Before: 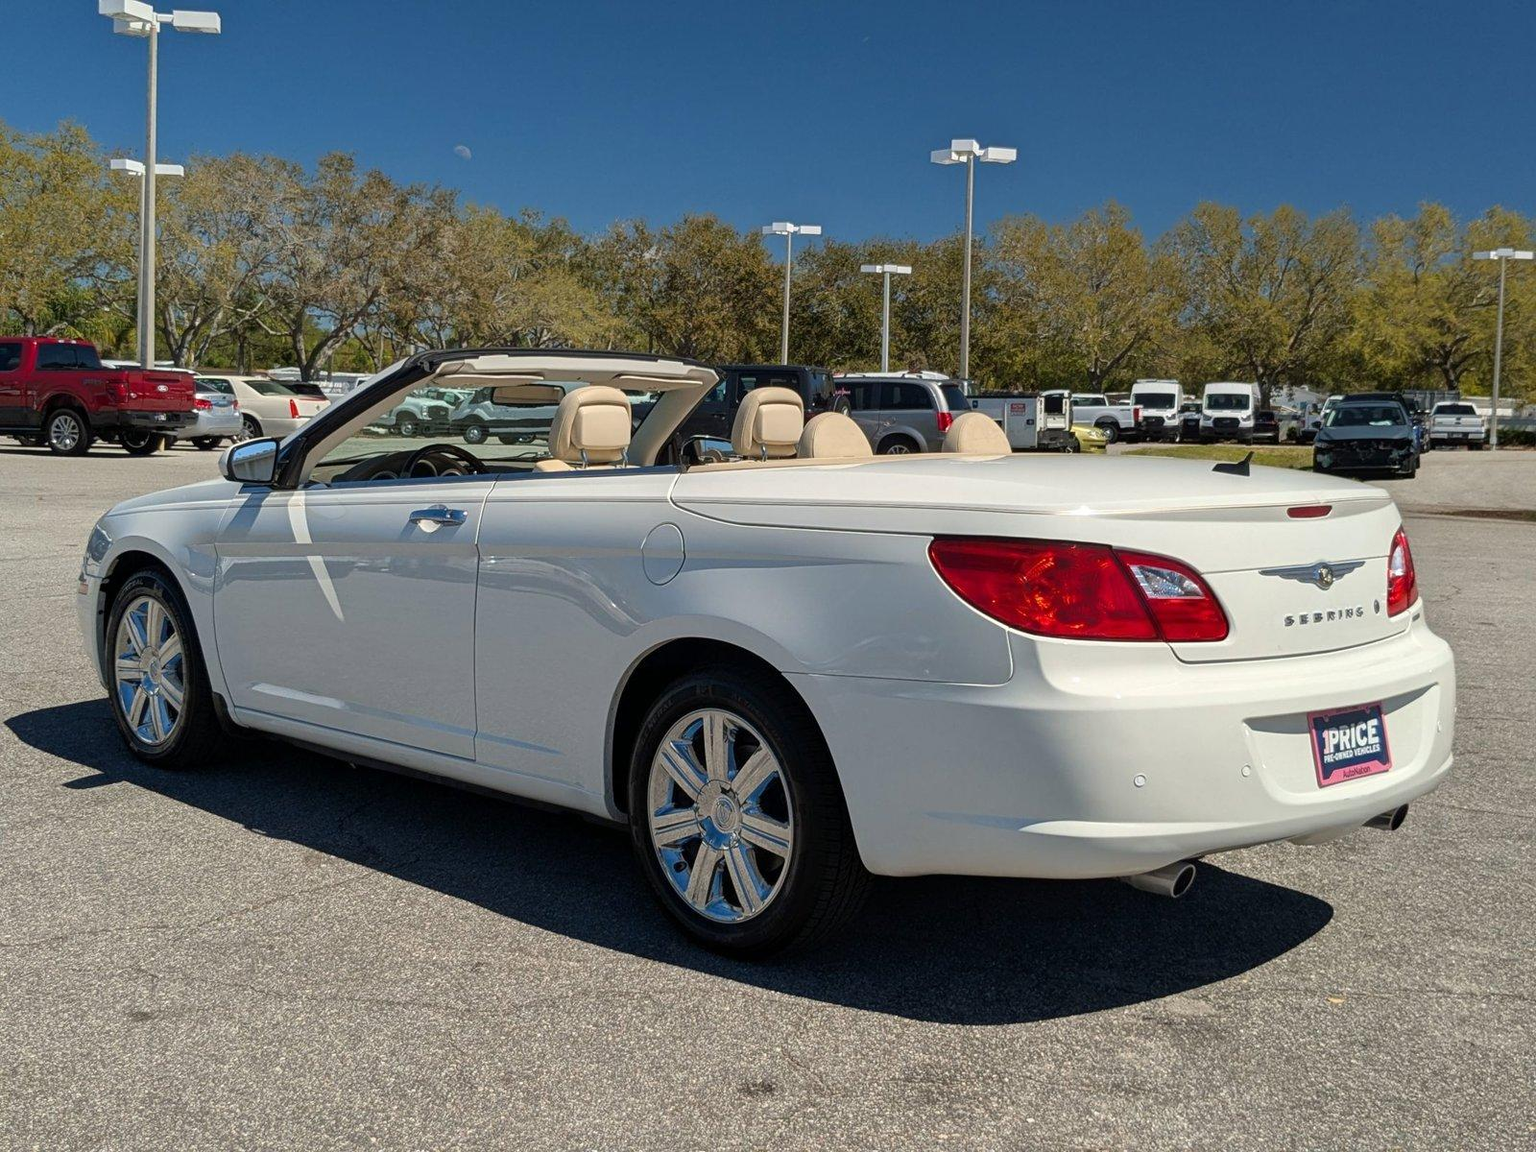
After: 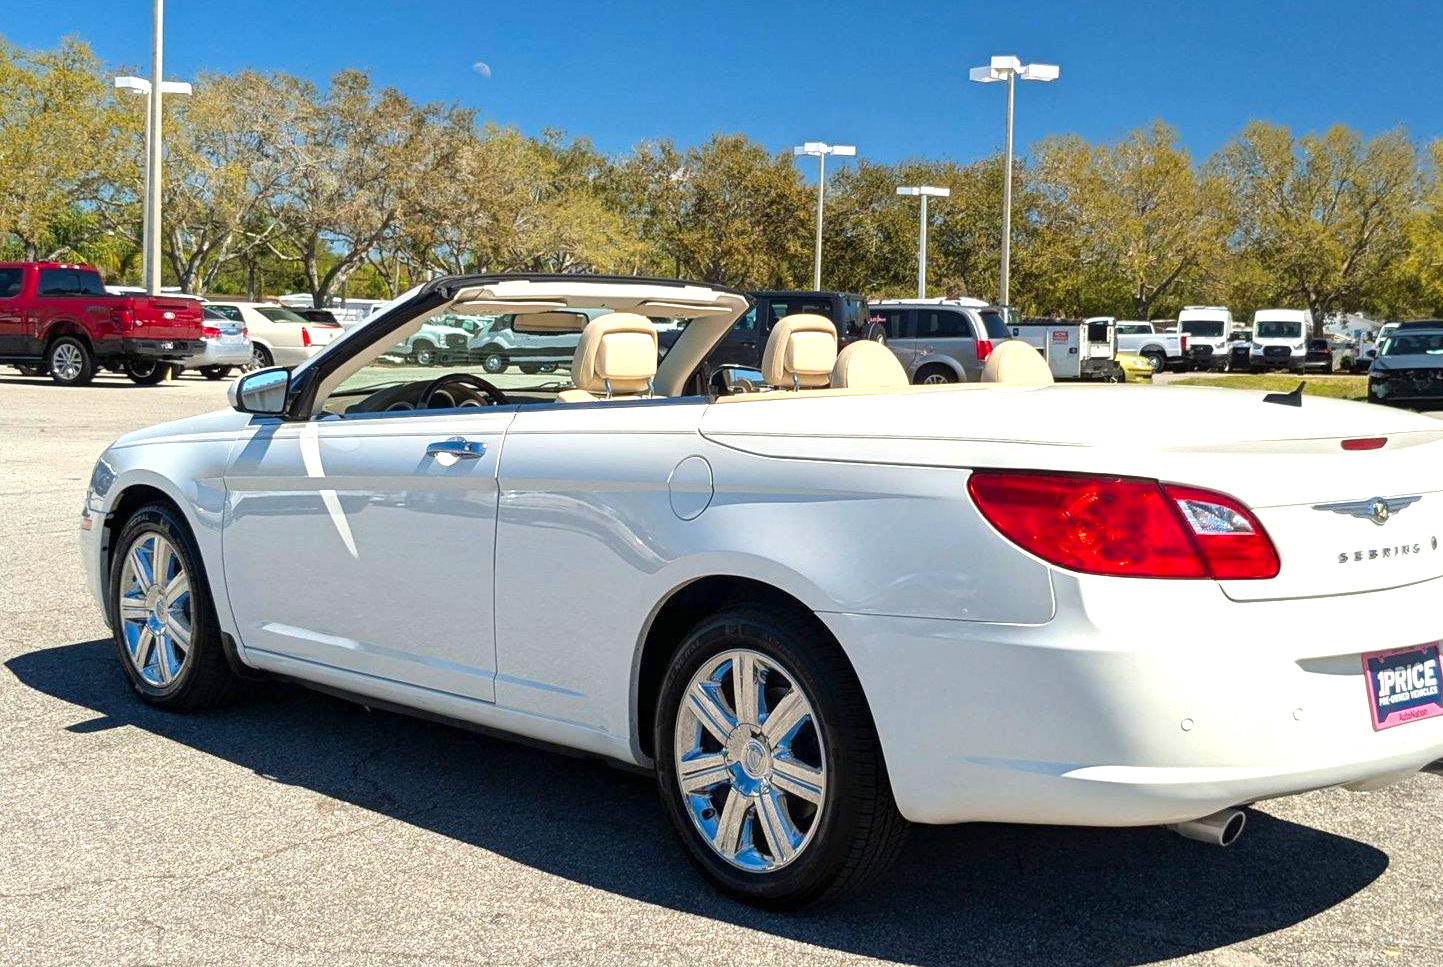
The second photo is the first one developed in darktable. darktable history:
crop: top 7.432%, right 9.794%, bottom 11.902%
contrast brightness saturation: contrast 0.045, saturation 0.16
exposure: exposure 1 EV, compensate highlight preservation false
